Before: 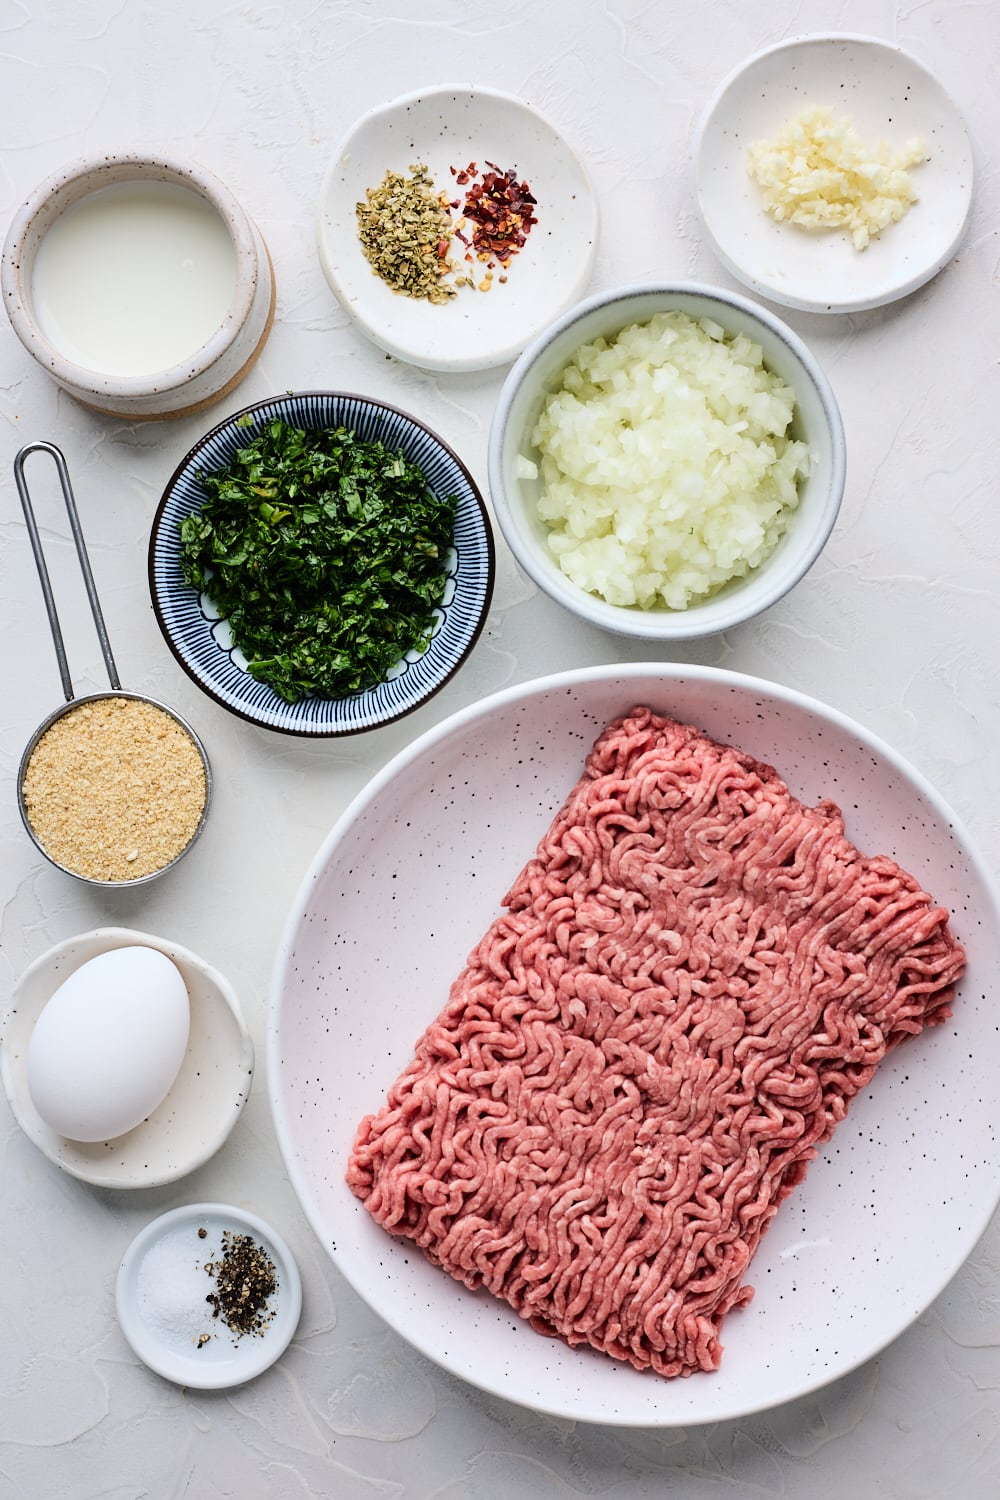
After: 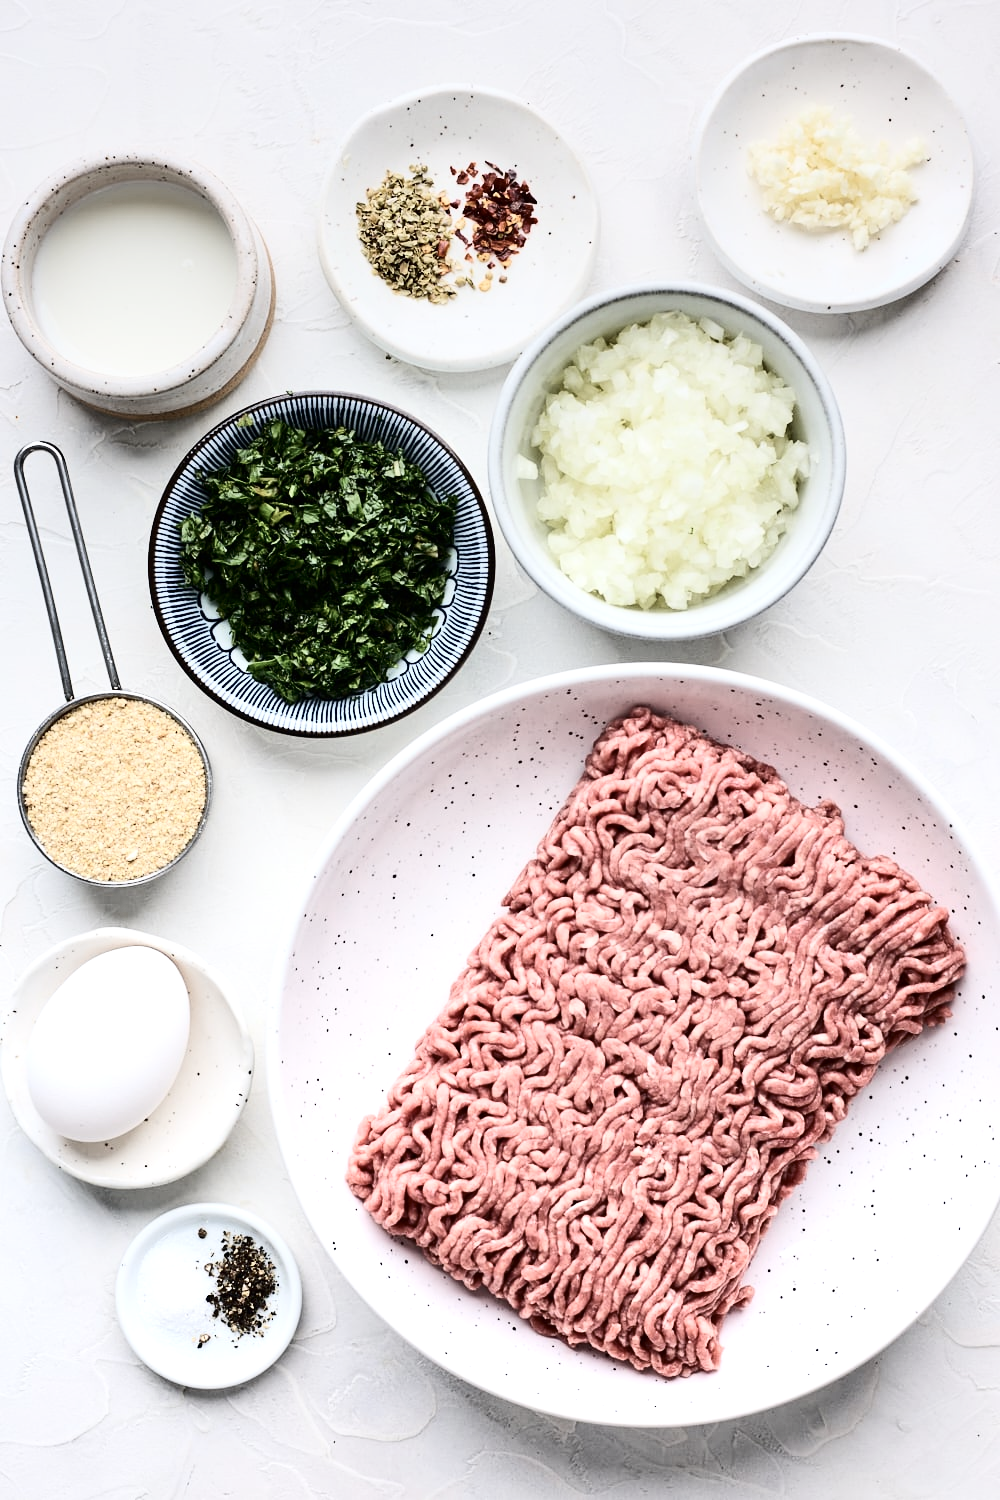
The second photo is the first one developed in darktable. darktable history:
graduated density: on, module defaults
exposure: exposure 0.6 EV, compensate highlight preservation false
contrast brightness saturation: contrast 0.25, saturation -0.31
